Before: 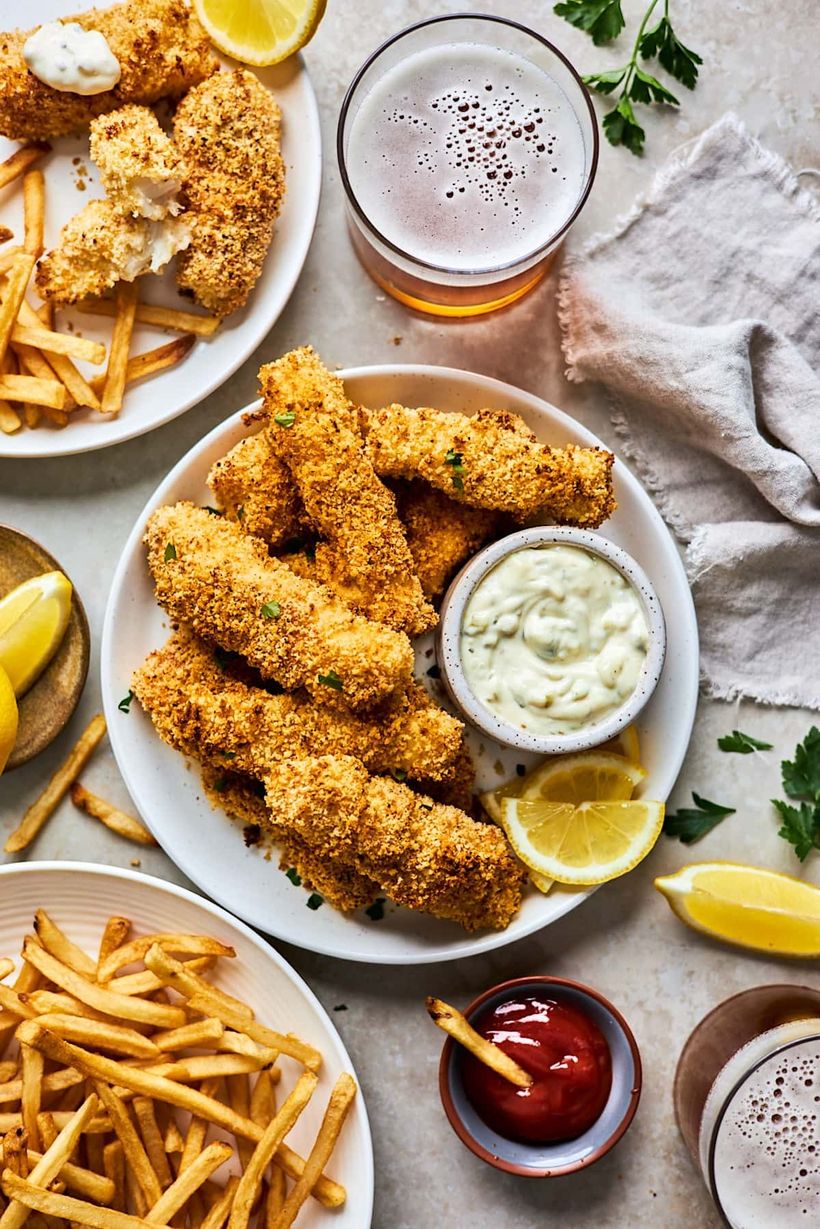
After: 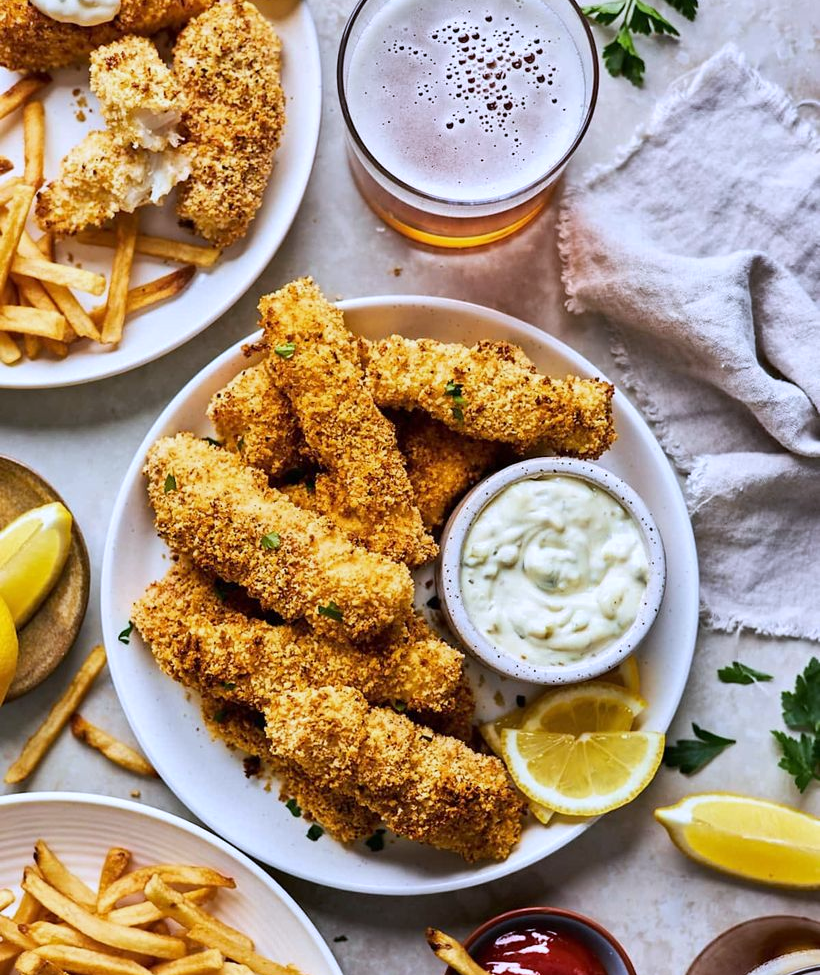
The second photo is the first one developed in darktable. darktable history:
crop and rotate: top 5.667%, bottom 14.937%
exposure: exposure -0.021 EV, compensate highlight preservation false
white balance: red 0.967, blue 1.119, emerald 0.756
